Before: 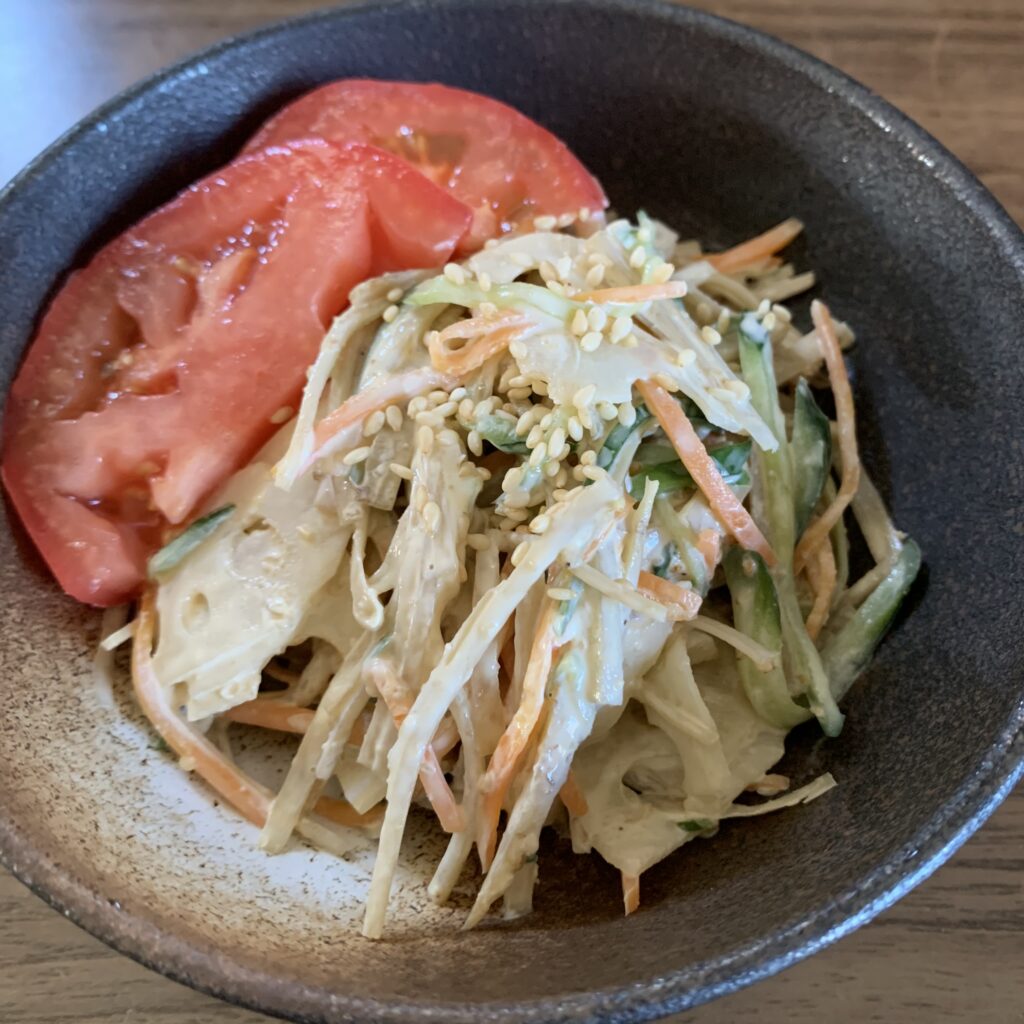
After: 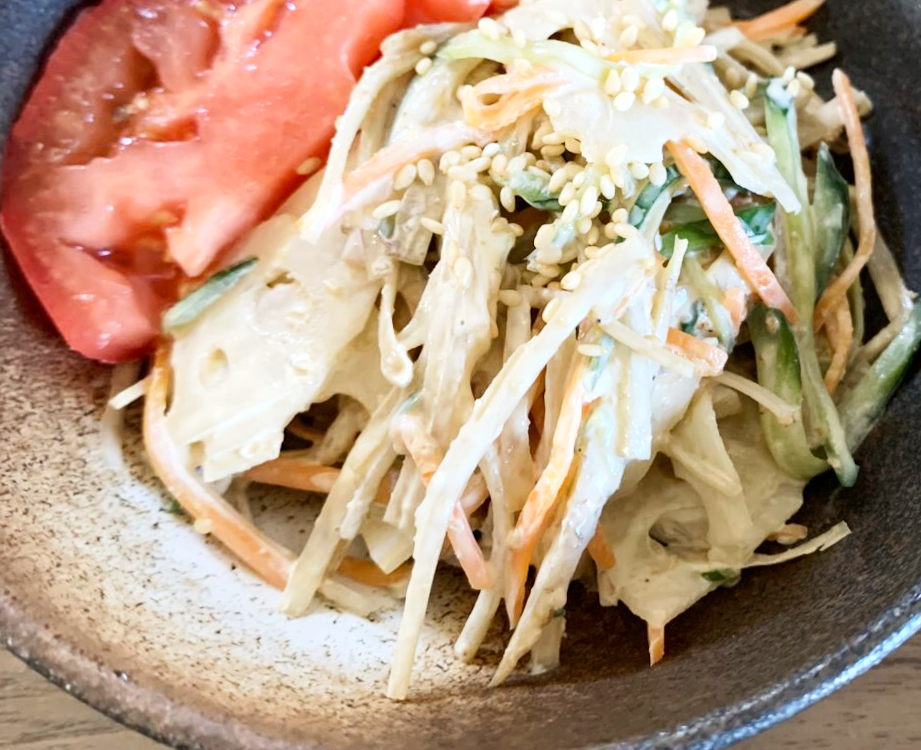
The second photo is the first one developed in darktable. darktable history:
rotate and perspective: rotation 0.679°, lens shift (horizontal) 0.136, crop left 0.009, crop right 0.991, crop top 0.078, crop bottom 0.95
tone equalizer: -8 EV -0.417 EV, -7 EV -0.389 EV, -6 EV -0.333 EV, -5 EV -0.222 EV, -3 EV 0.222 EV, -2 EV 0.333 EV, -1 EV 0.389 EV, +0 EV 0.417 EV, edges refinement/feathering 500, mask exposure compensation -1.57 EV, preserve details no
crop: top 20.916%, right 9.437%, bottom 0.316%
base curve: curves: ch0 [(0, 0) (0.204, 0.334) (0.55, 0.733) (1, 1)], preserve colors none
